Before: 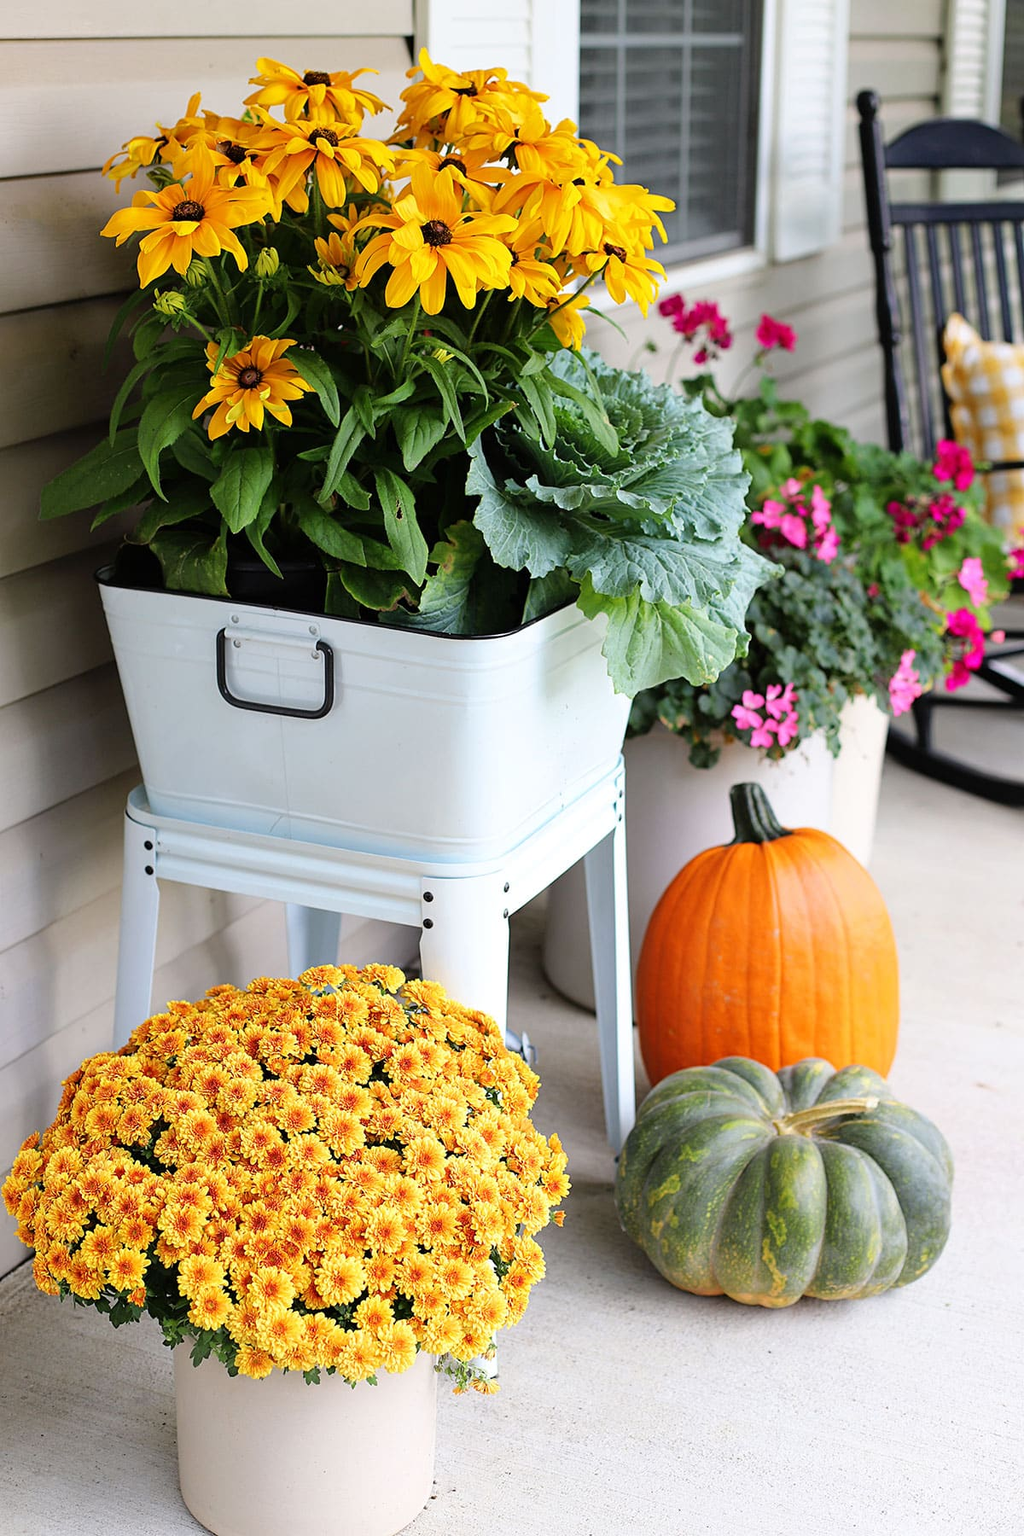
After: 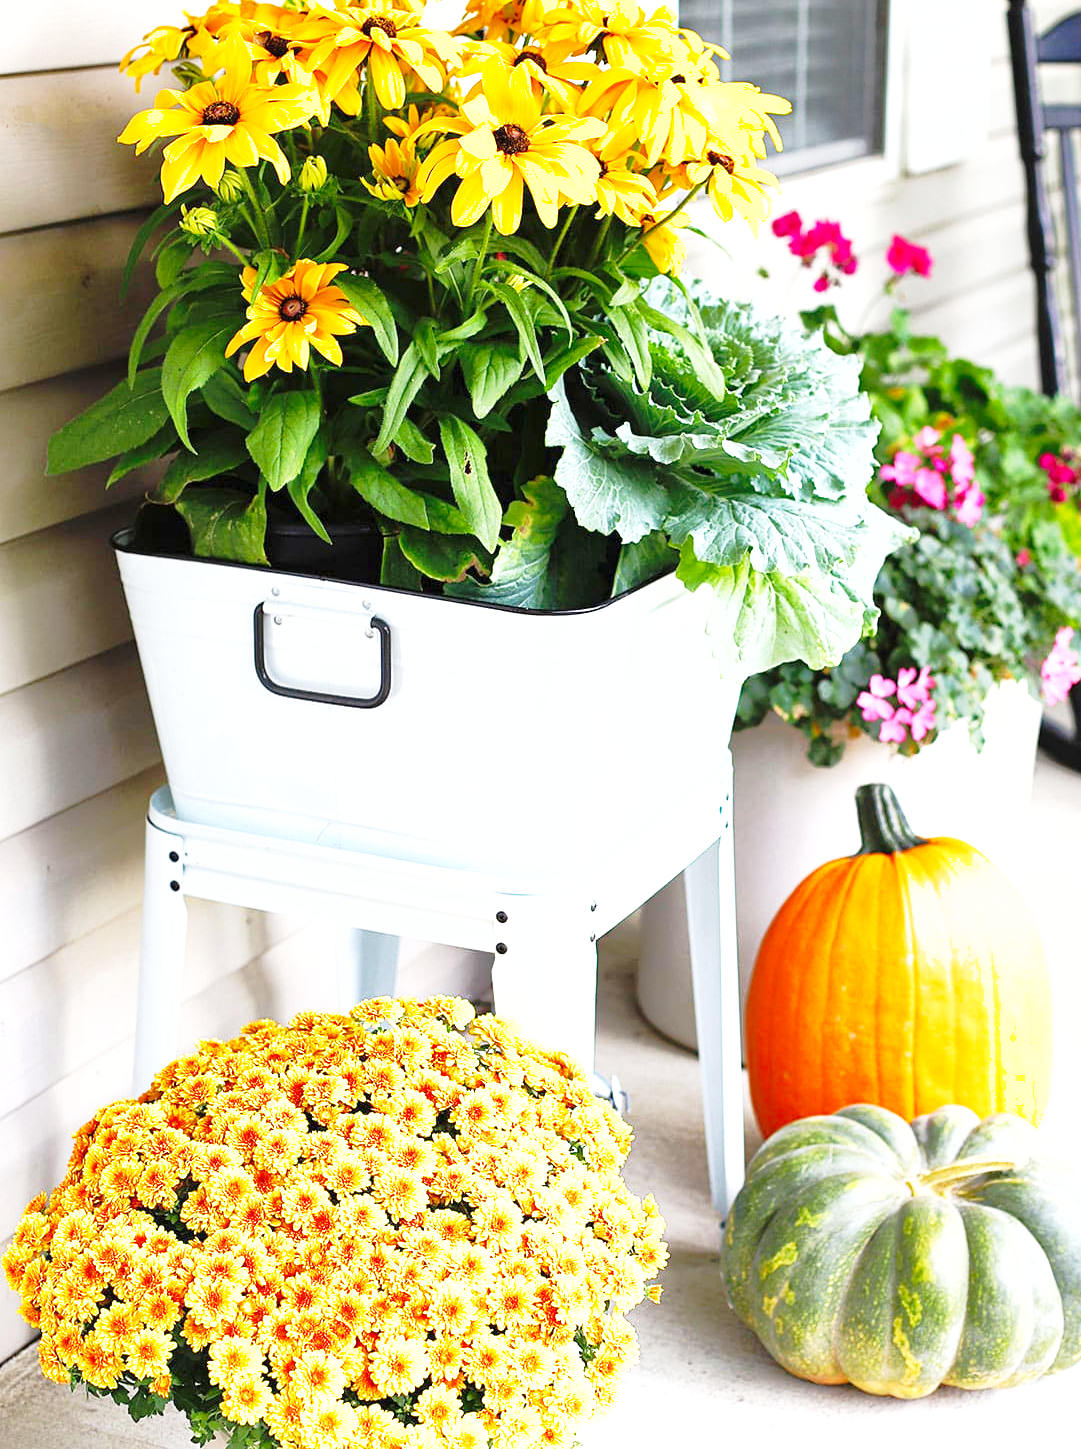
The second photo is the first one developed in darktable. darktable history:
exposure: exposure 1 EV, compensate highlight preservation false
shadows and highlights: on, module defaults
crop: top 7.499%, right 9.906%, bottom 12%
base curve: curves: ch0 [(0, 0) (0.028, 0.03) (0.121, 0.232) (0.46, 0.748) (0.859, 0.968) (1, 1)], preserve colors none
